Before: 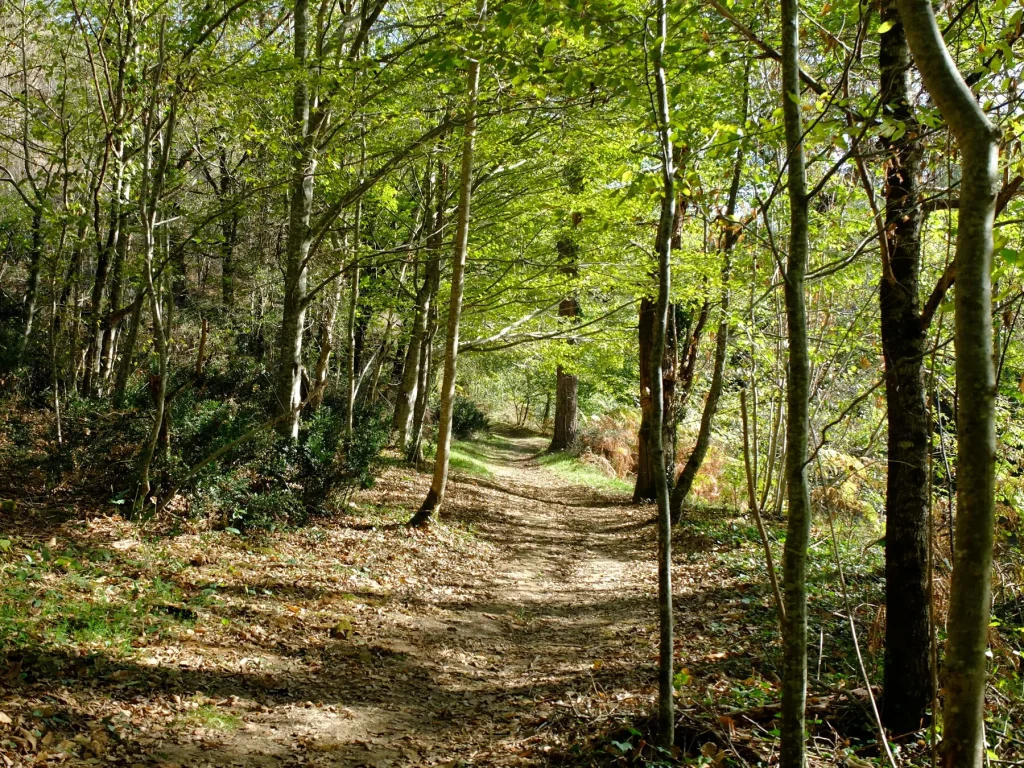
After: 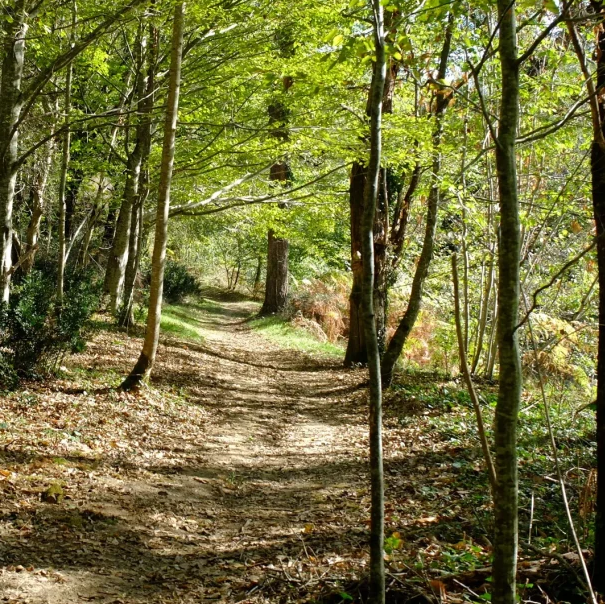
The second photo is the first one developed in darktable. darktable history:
crop and rotate: left 28.256%, top 17.734%, right 12.656%, bottom 3.573%
white balance: emerald 1
